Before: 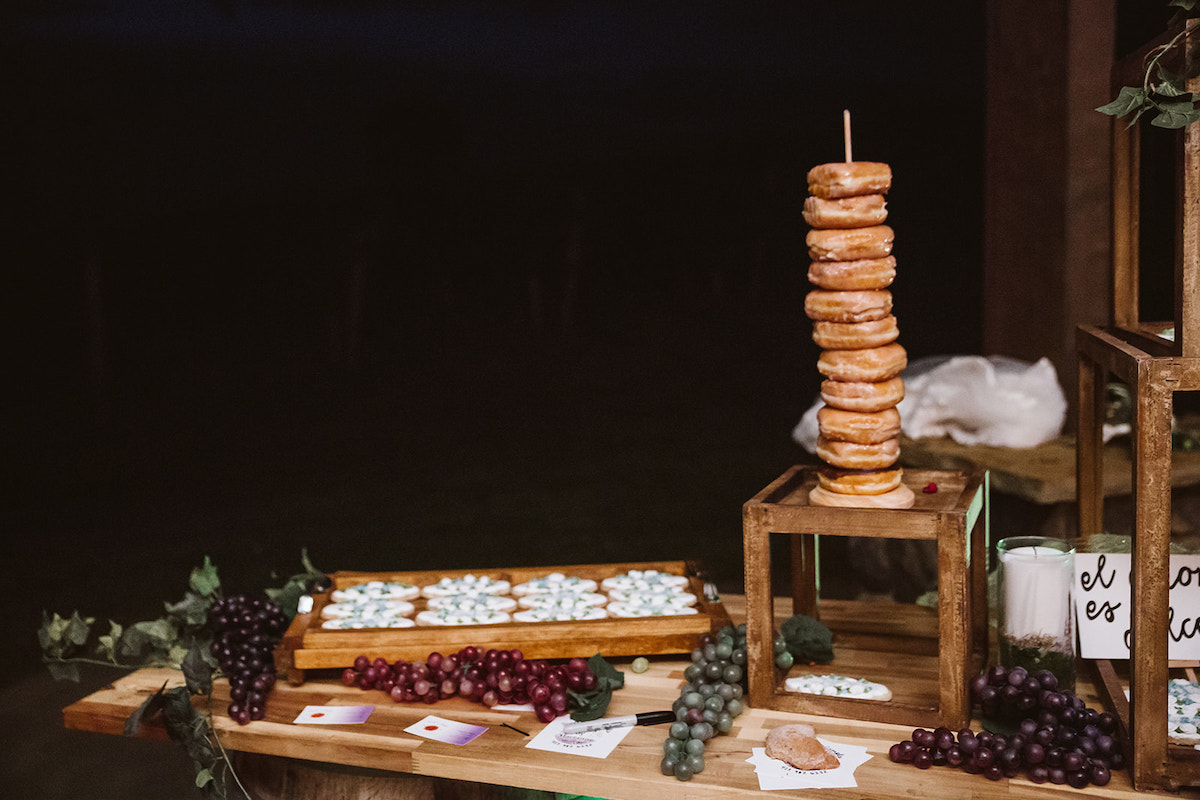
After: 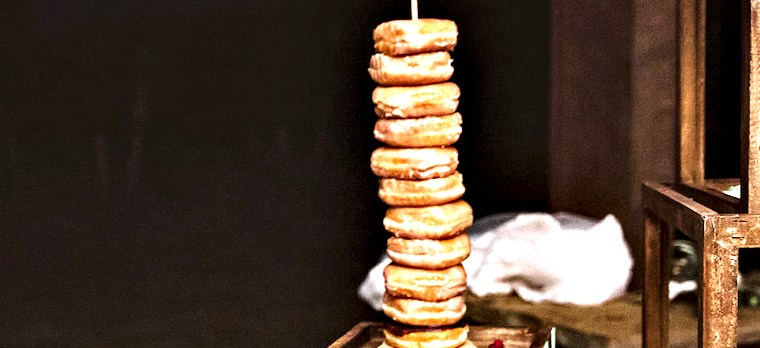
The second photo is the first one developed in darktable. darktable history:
crop: left 36.234%, top 17.887%, right 0.399%, bottom 38.528%
exposure: black level correction 0, exposure 1.001 EV, compensate highlight preservation false
contrast equalizer: octaves 7, y [[0.6 ×6], [0.55 ×6], [0 ×6], [0 ×6], [0 ×6]]
